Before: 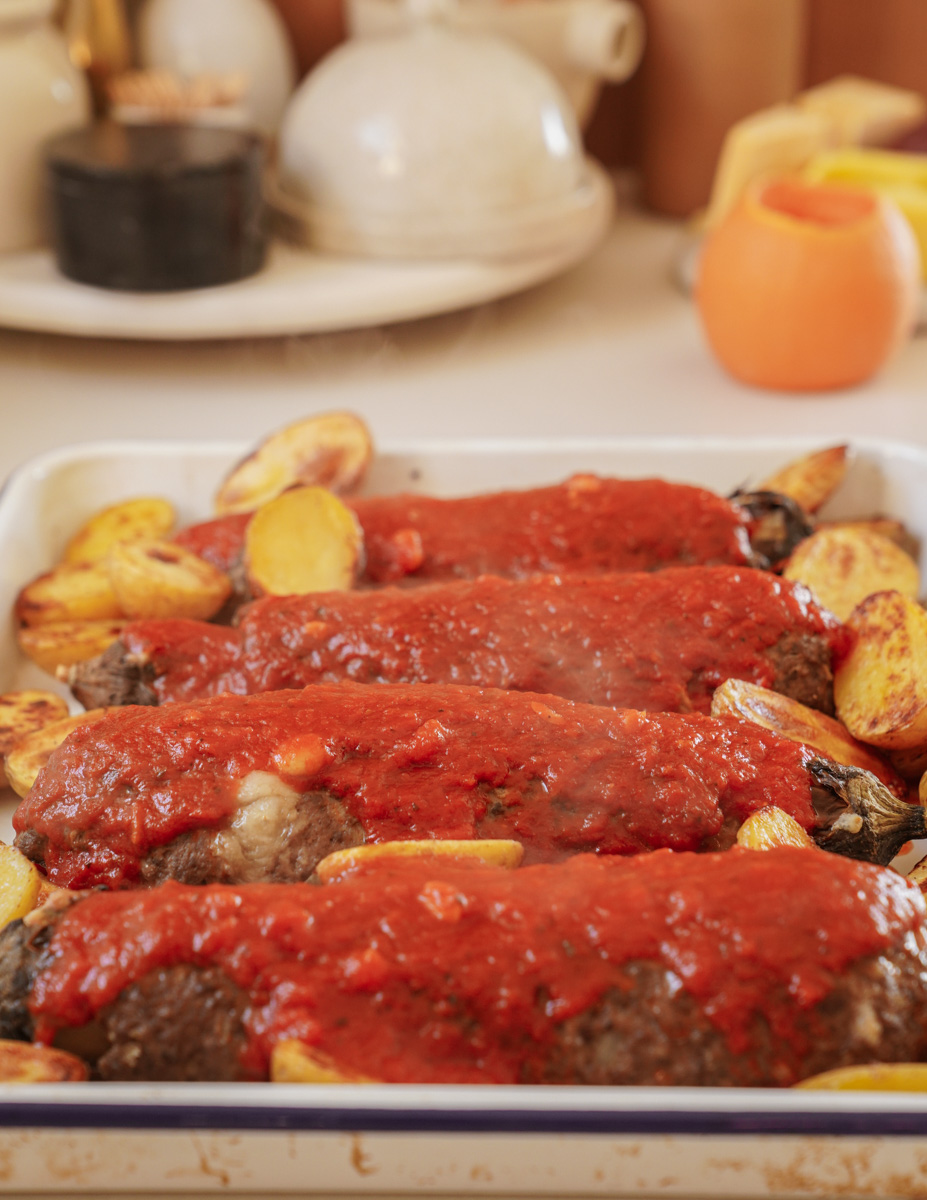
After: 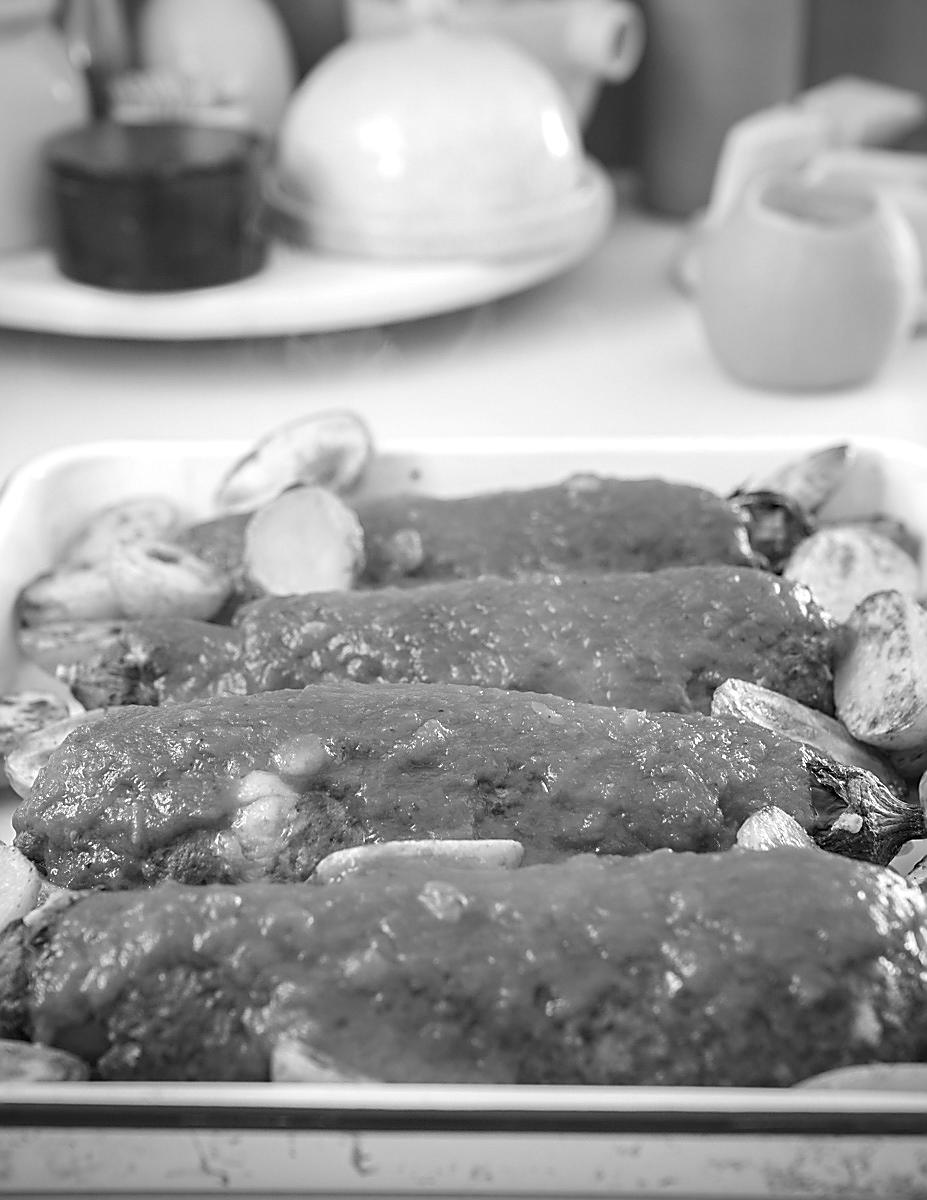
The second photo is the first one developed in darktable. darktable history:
monochrome: a 2.21, b -1.33, size 2.2
sharpen: radius 1.4, amount 1.25, threshold 0.7
color correction: highlights a* -0.482, highlights b* 40, shadows a* 9.8, shadows b* -0.161
exposure: exposure 0.6 EV, compensate highlight preservation false
vignetting: on, module defaults
